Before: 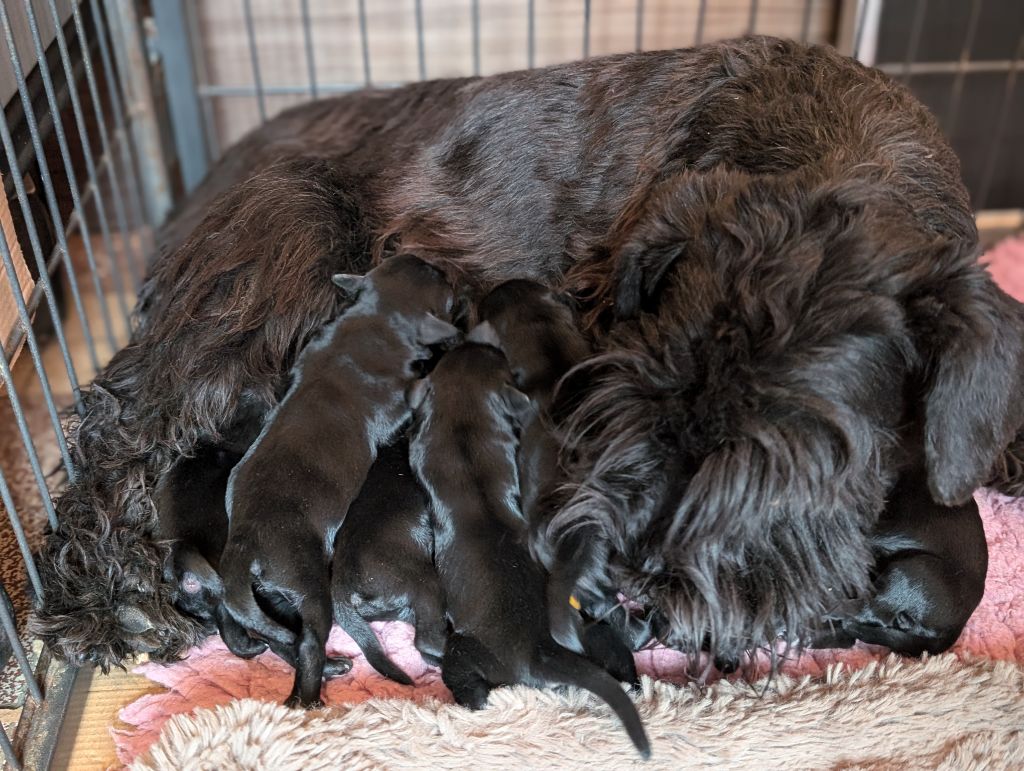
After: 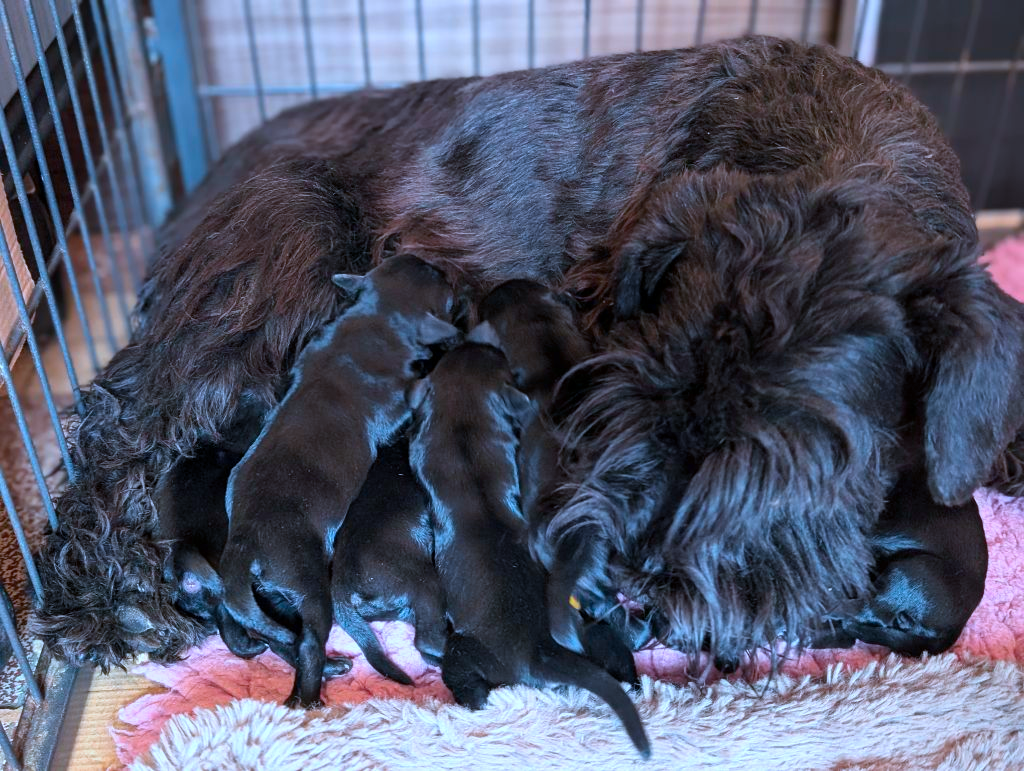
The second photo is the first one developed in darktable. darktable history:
color calibration: illuminant custom, x 0.39, y 0.392, temperature 3856.94 K
contrast brightness saturation: brightness -0.02, saturation 0.35
